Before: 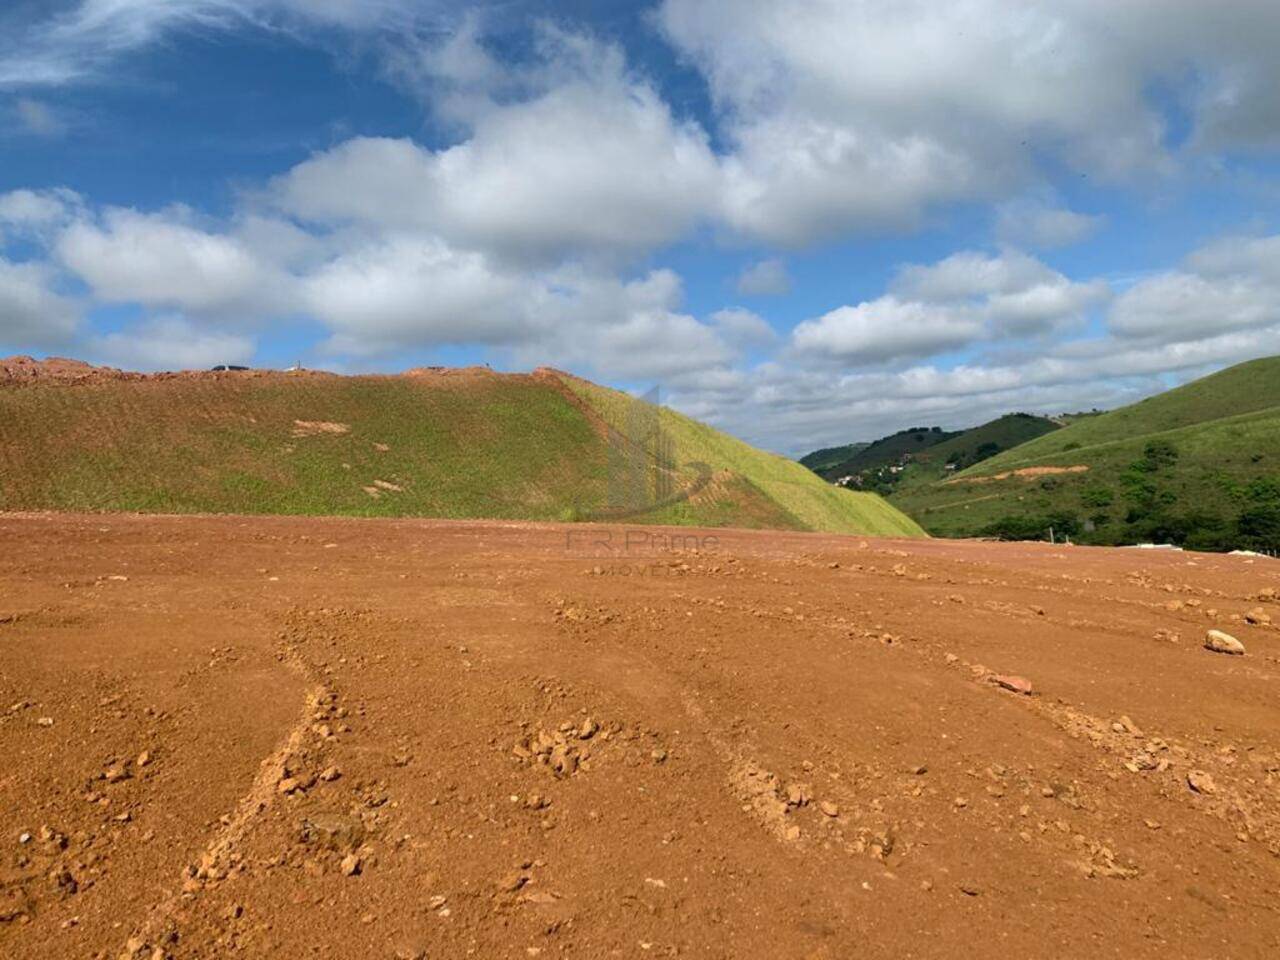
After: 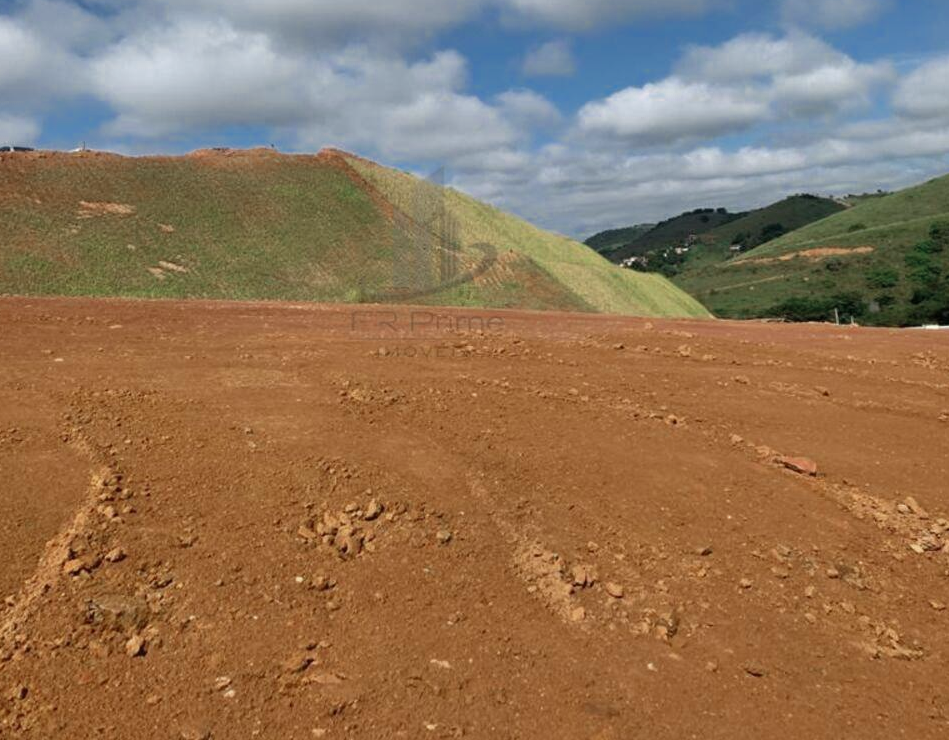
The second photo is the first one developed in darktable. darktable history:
color zones: curves: ch0 [(0, 0.5) (0.125, 0.4) (0.25, 0.5) (0.375, 0.4) (0.5, 0.4) (0.625, 0.35) (0.75, 0.35) (0.875, 0.5)]; ch1 [(0, 0.35) (0.125, 0.45) (0.25, 0.35) (0.375, 0.35) (0.5, 0.35) (0.625, 0.35) (0.75, 0.45) (0.875, 0.35)]; ch2 [(0, 0.6) (0.125, 0.5) (0.25, 0.5) (0.375, 0.6) (0.5, 0.6) (0.625, 0.5) (0.75, 0.5) (0.875, 0.5)]
crop: left 16.825%, top 22.847%, right 9.015%
